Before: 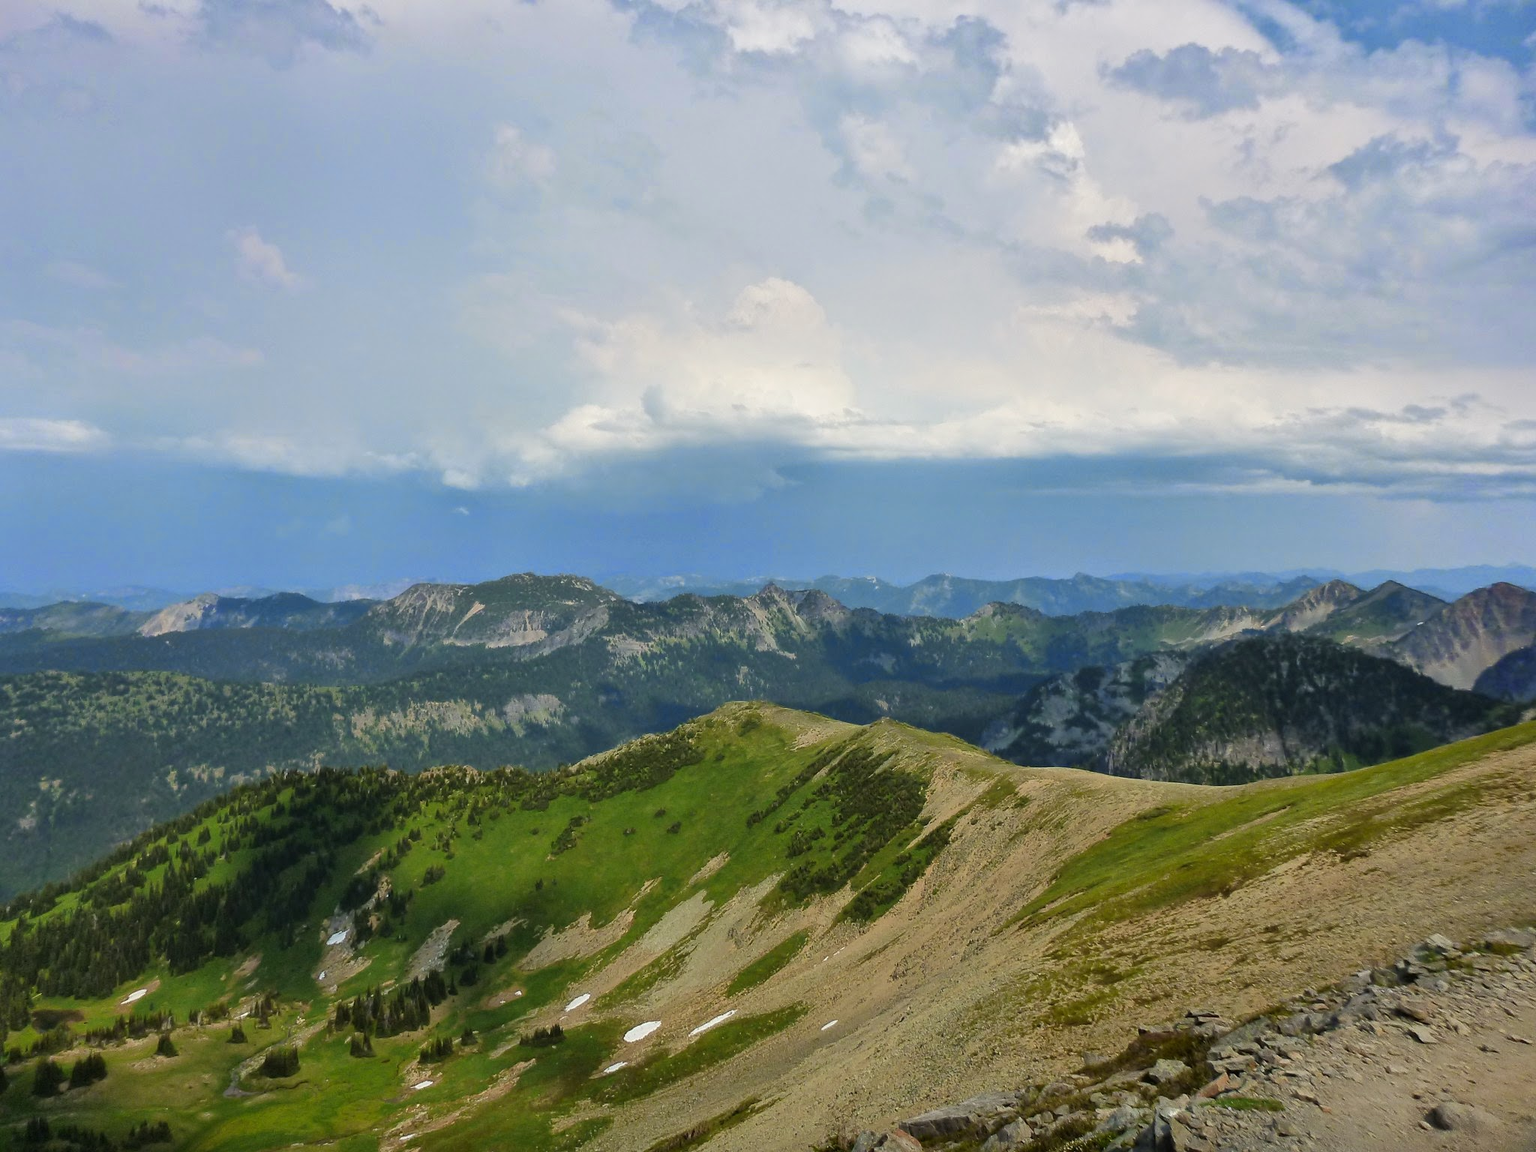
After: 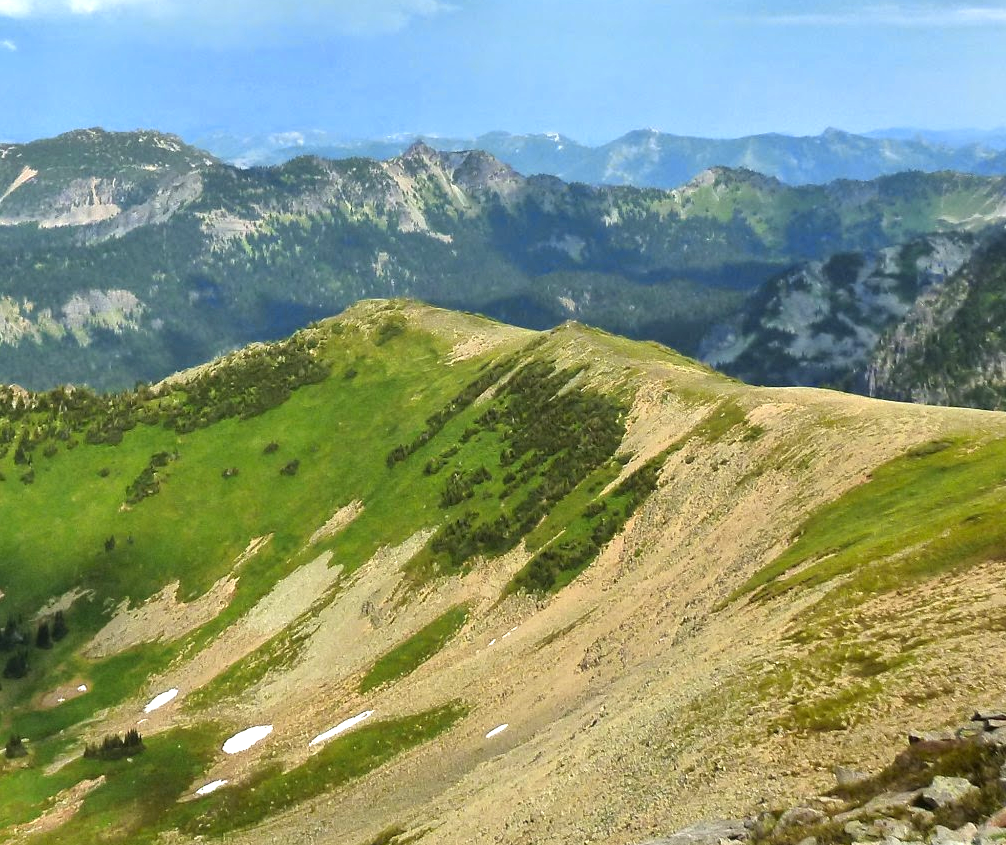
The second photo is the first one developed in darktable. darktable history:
exposure: black level correction 0, exposure 1.001 EV, compensate highlight preservation false
crop: left 29.763%, top 41.439%, right 21.108%, bottom 3.513%
